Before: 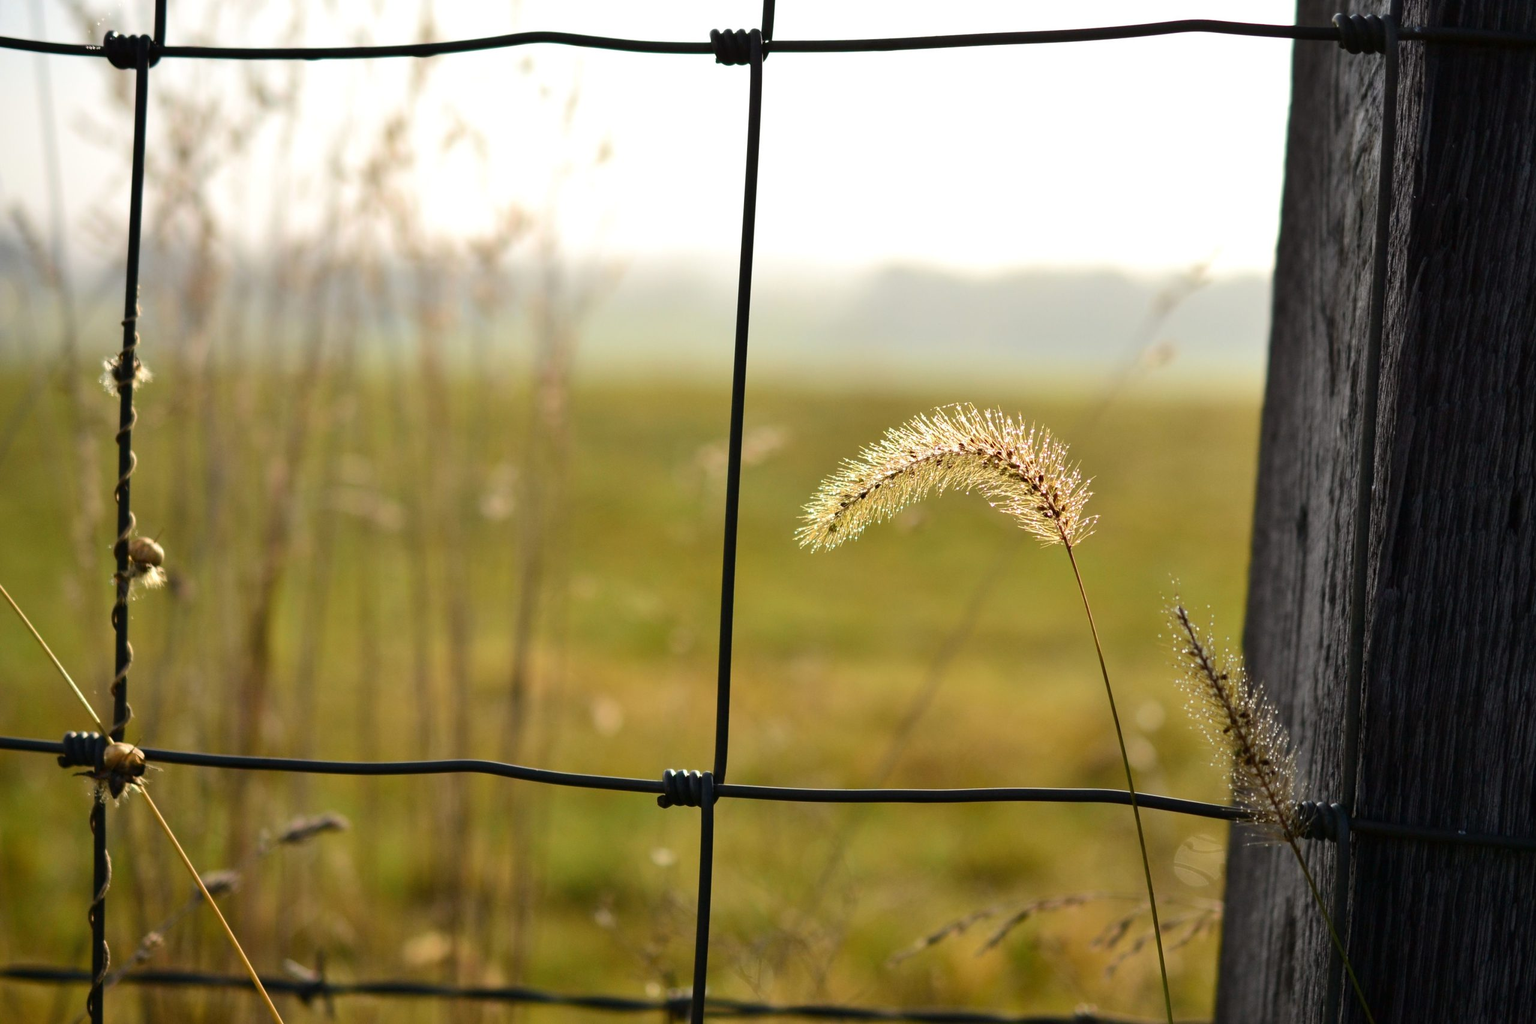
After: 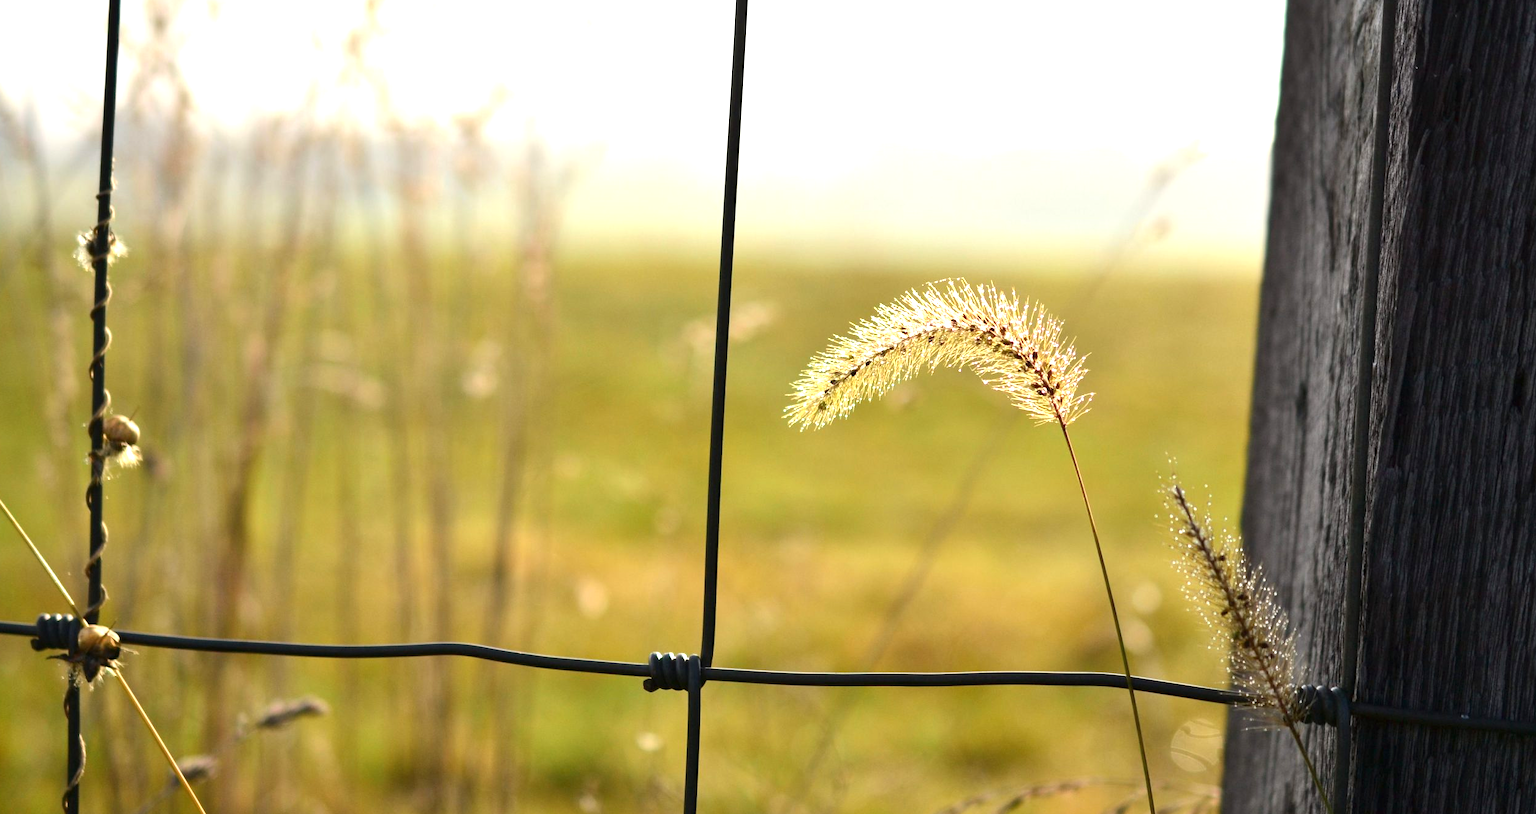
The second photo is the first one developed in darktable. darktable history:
crop and rotate: left 1.814%, top 12.818%, right 0.25%, bottom 9.225%
exposure: exposure 0.785 EV, compensate highlight preservation false
